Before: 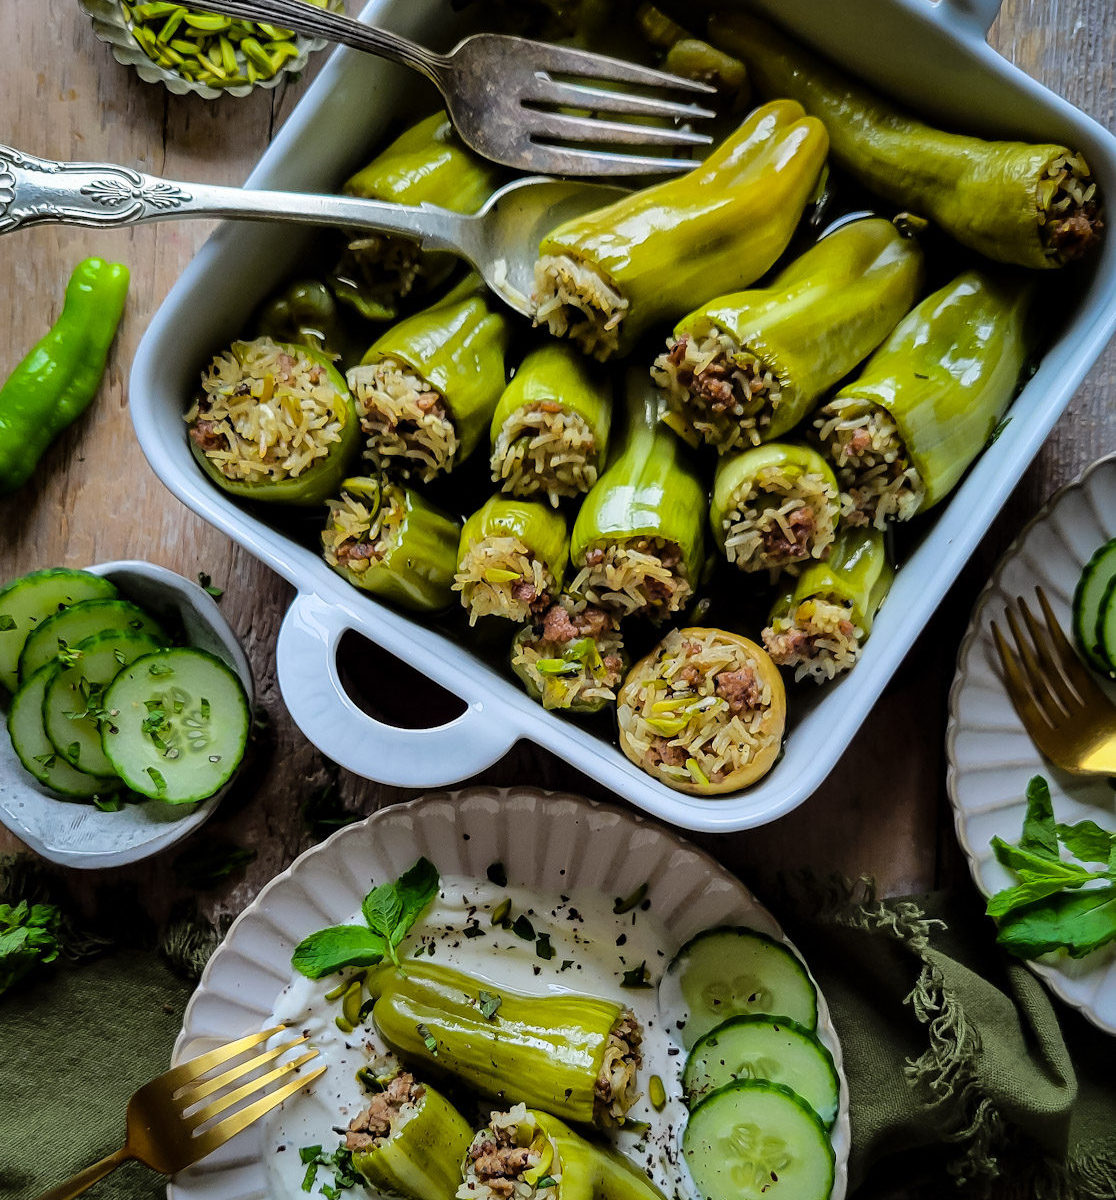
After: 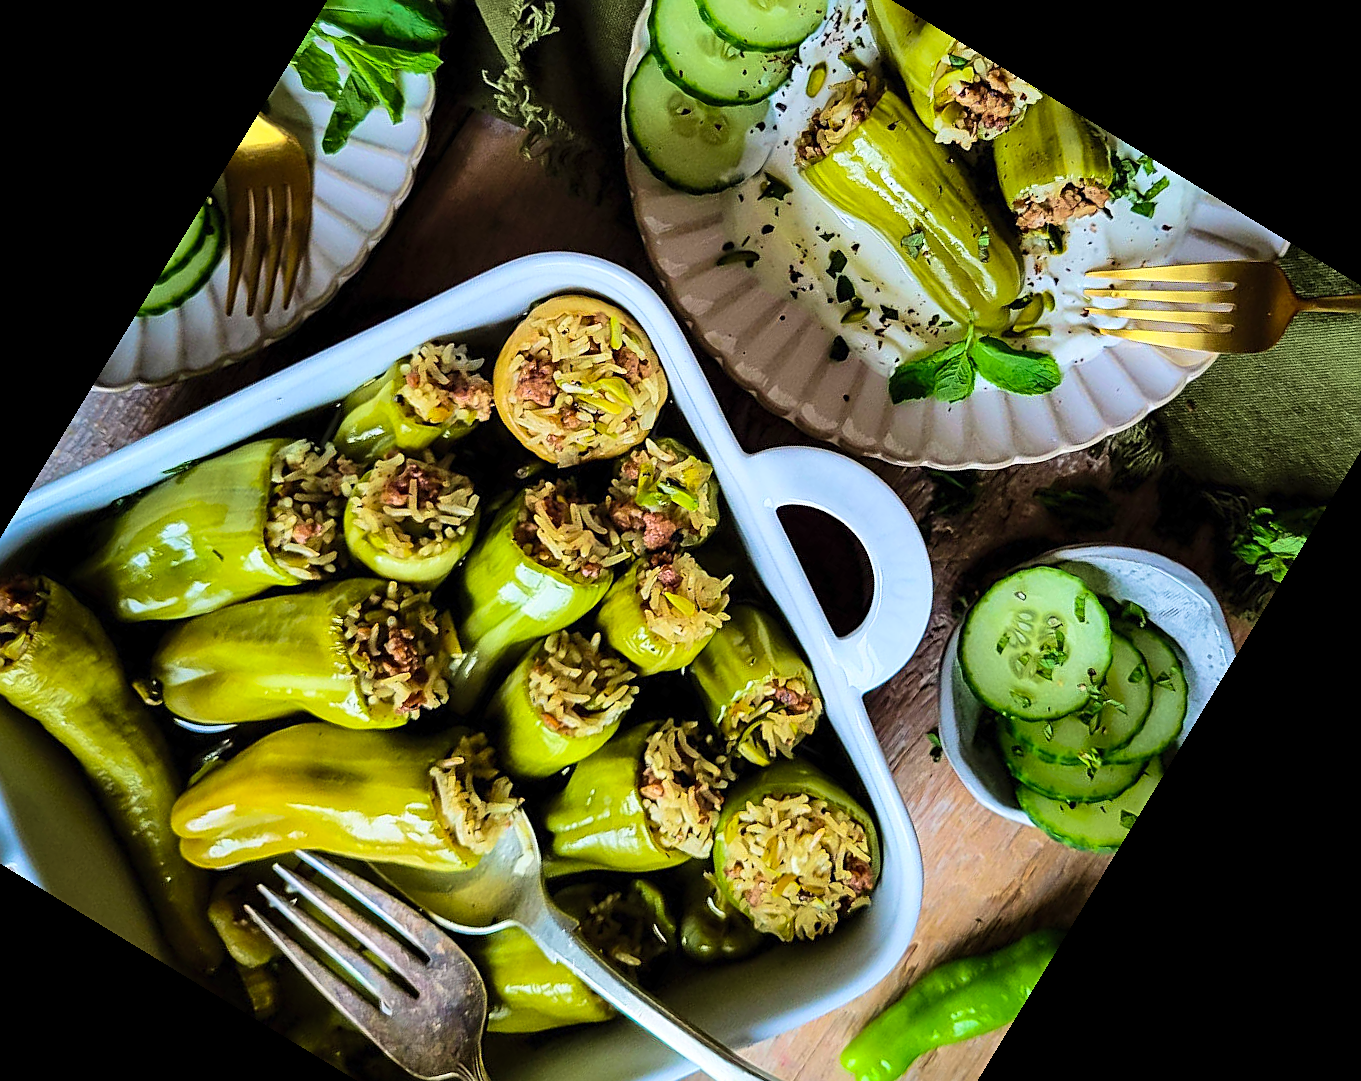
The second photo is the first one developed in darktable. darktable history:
sharpen: amount 0.478
contrast brightness saturation: contrast 0.2, brightness 0.16, saturation 0.22
crop and rotate: angle 148.68°, left 9.111%, top 15.603%, right 4.588%, bottom 17.041%
velvia: strength 45%
